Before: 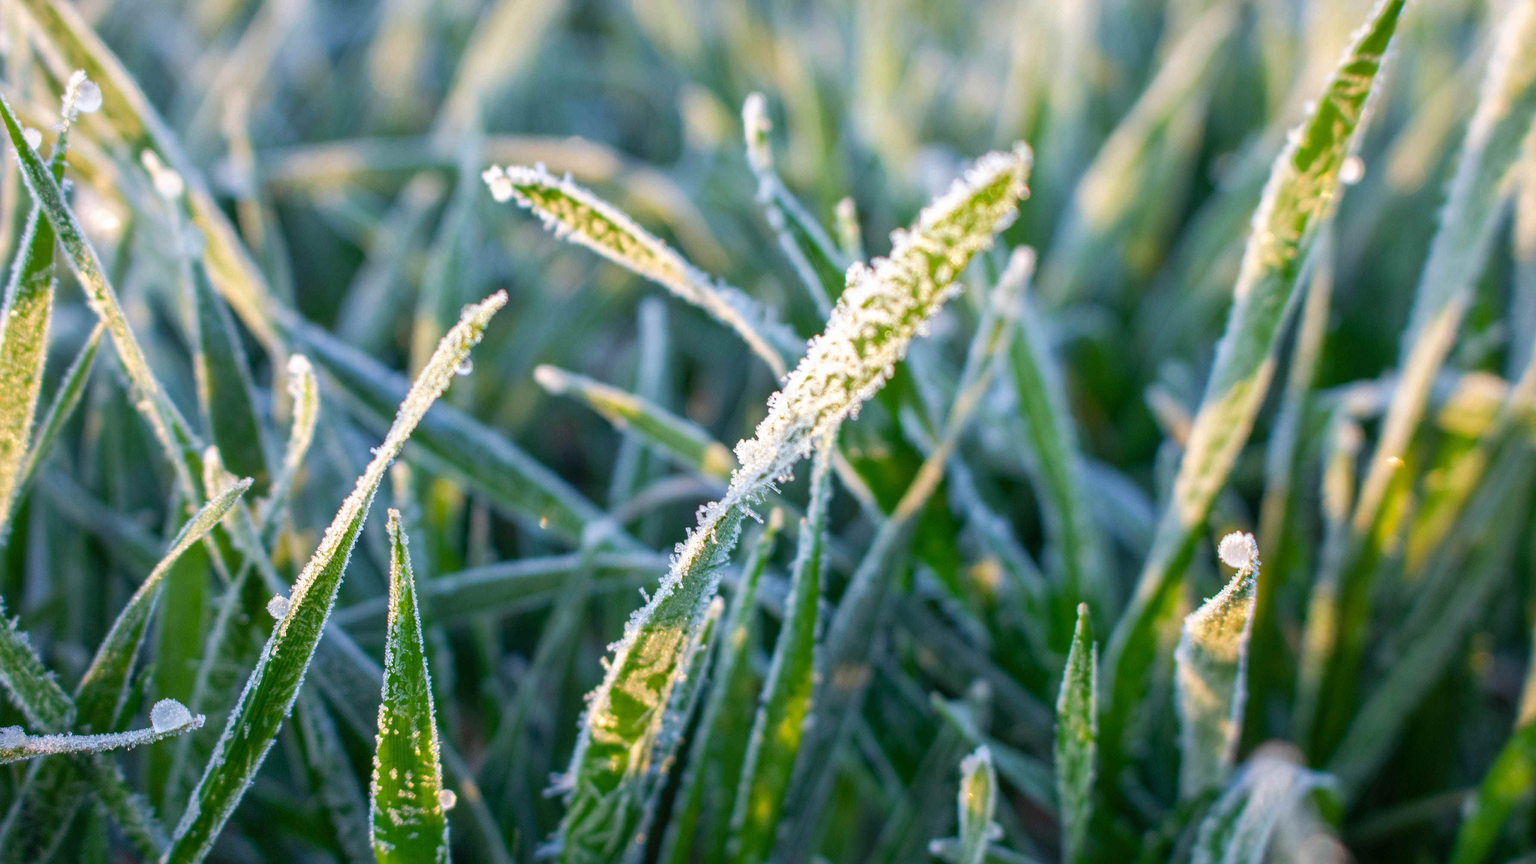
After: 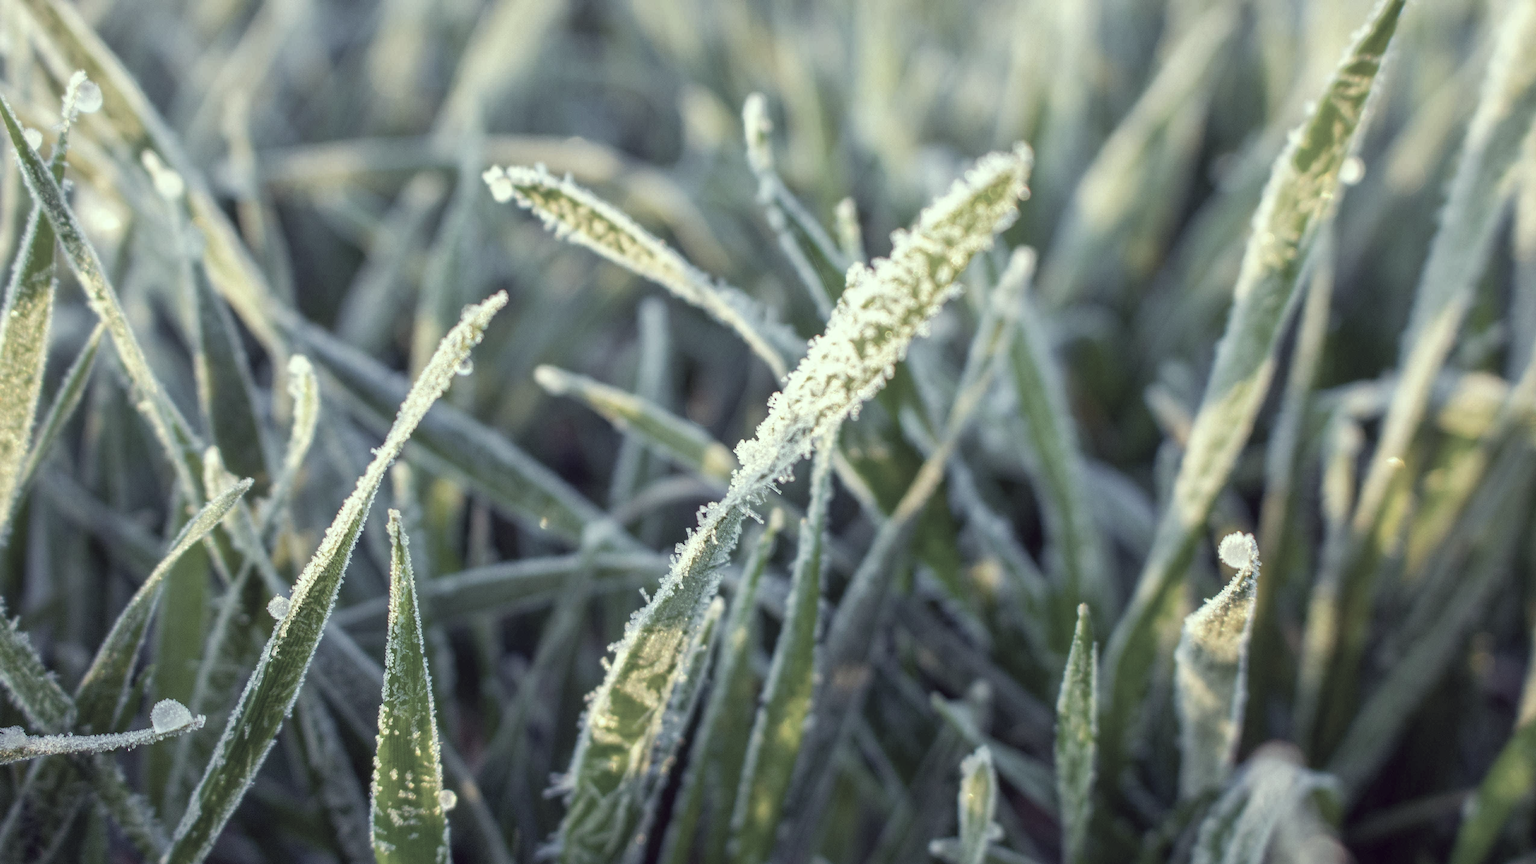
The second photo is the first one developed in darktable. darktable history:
color correction: highlights a* -20.4, highlights b* 20.05, shadows a* 19.35, shadows b* -20.51, saturation 0.411
